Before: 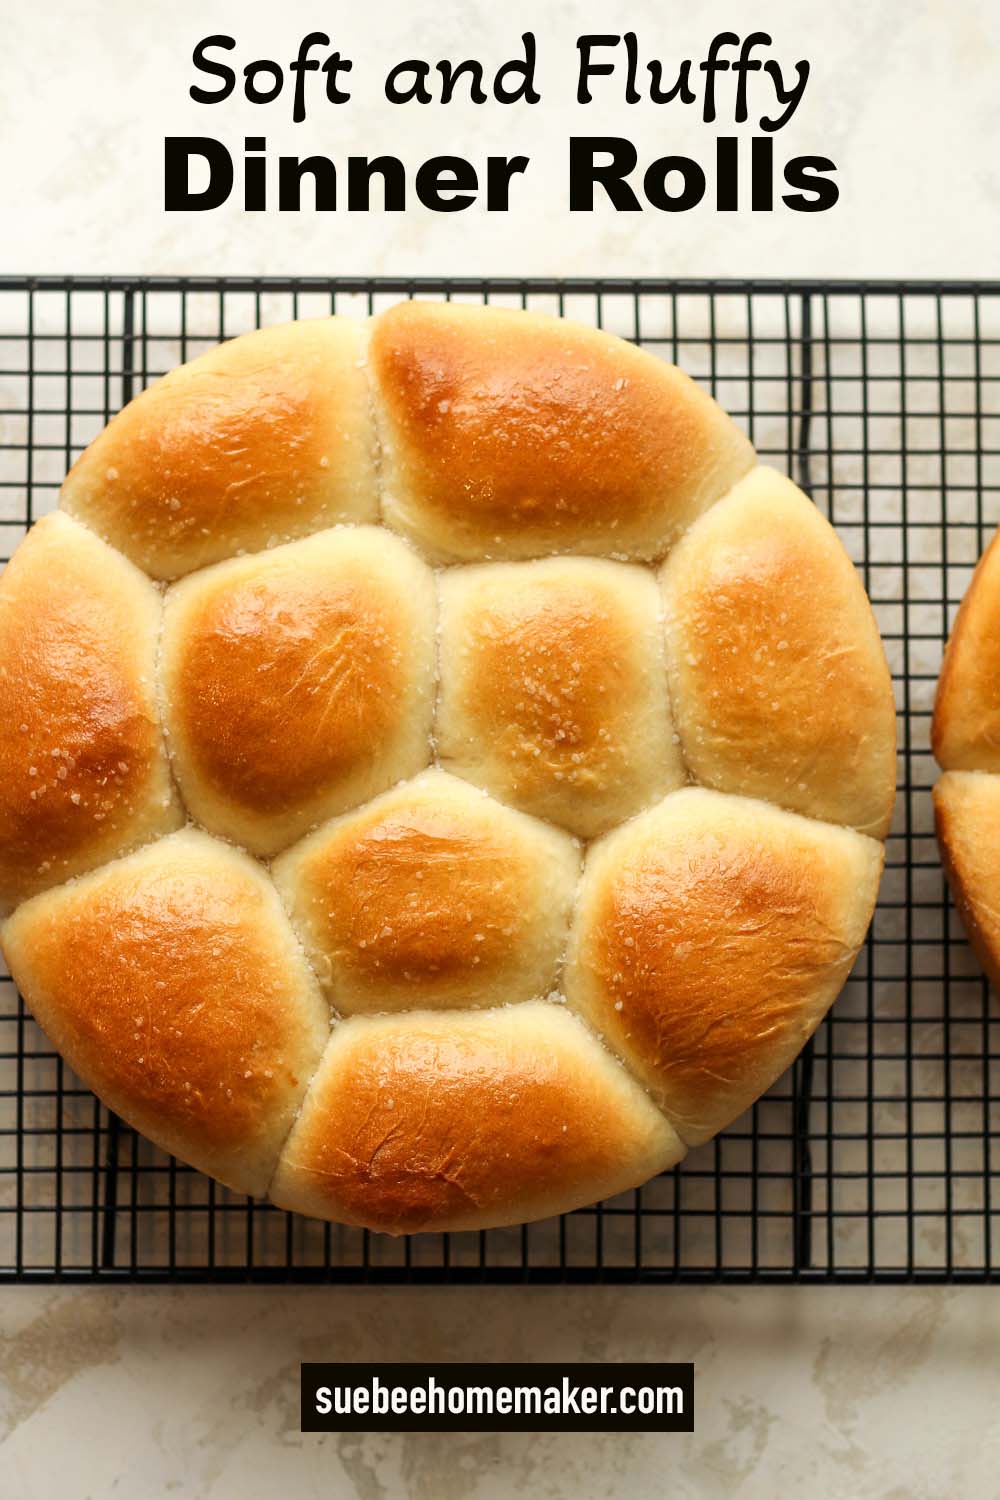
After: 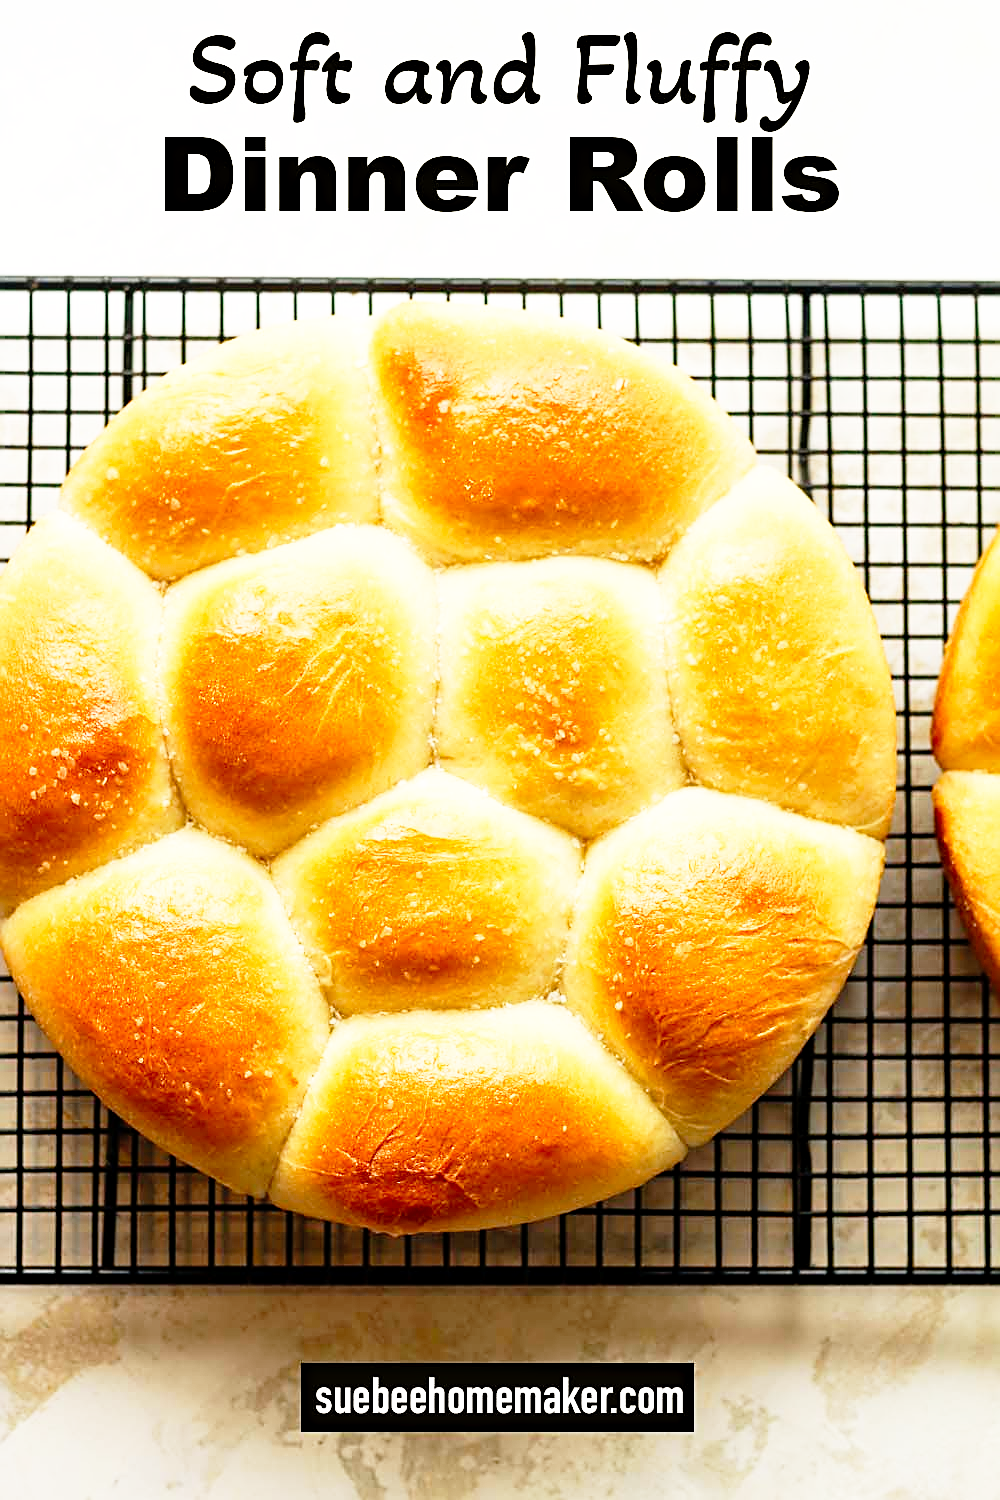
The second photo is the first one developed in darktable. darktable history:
base curve: curves: ch0 [(0, 0) (0.012, 0.01) (0.073, 0.168) (0.31, 0.711) (0.645, 0.957) (1, 1)], preserve colors none
sharpen: on, module defaults
haze removal: strength 0.291, distance 0.247, compatibility mode true, adaptive false
